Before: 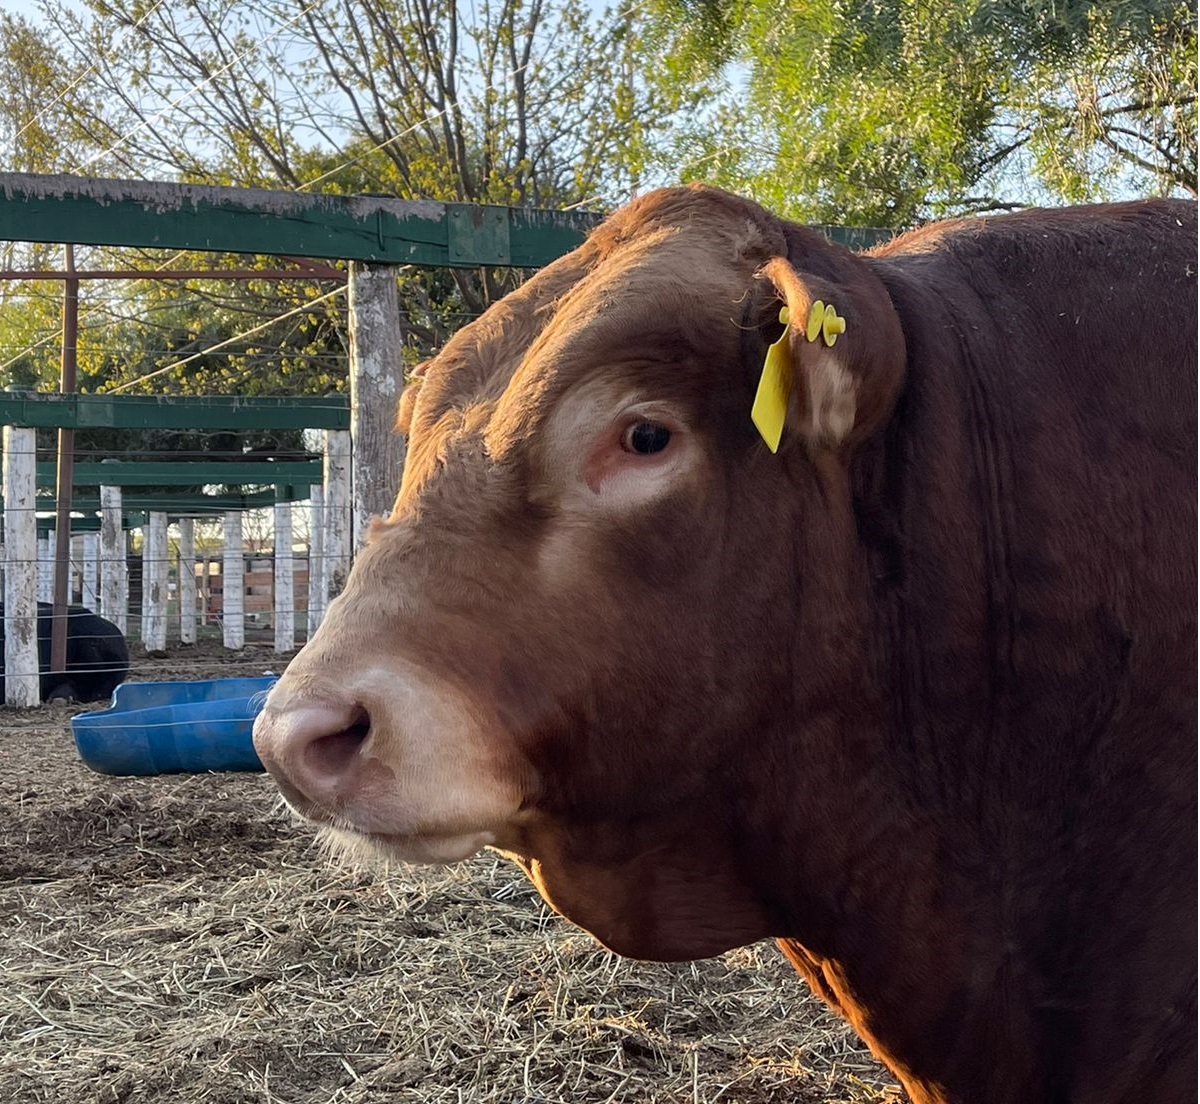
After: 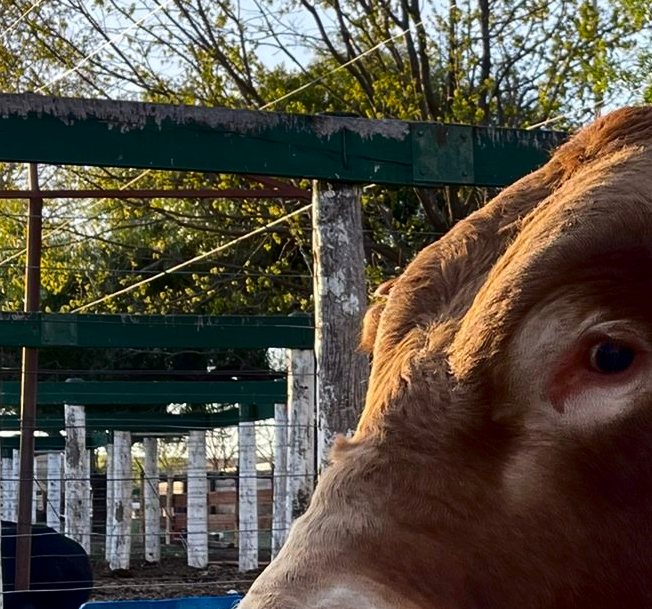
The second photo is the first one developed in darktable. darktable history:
crop and rotate: left 3.044%, top 7.423%, right 42.571%, bottom 37.34%
contrast brightness saturation: contrast 0.188, brightness -0.239, saturation 0.112
